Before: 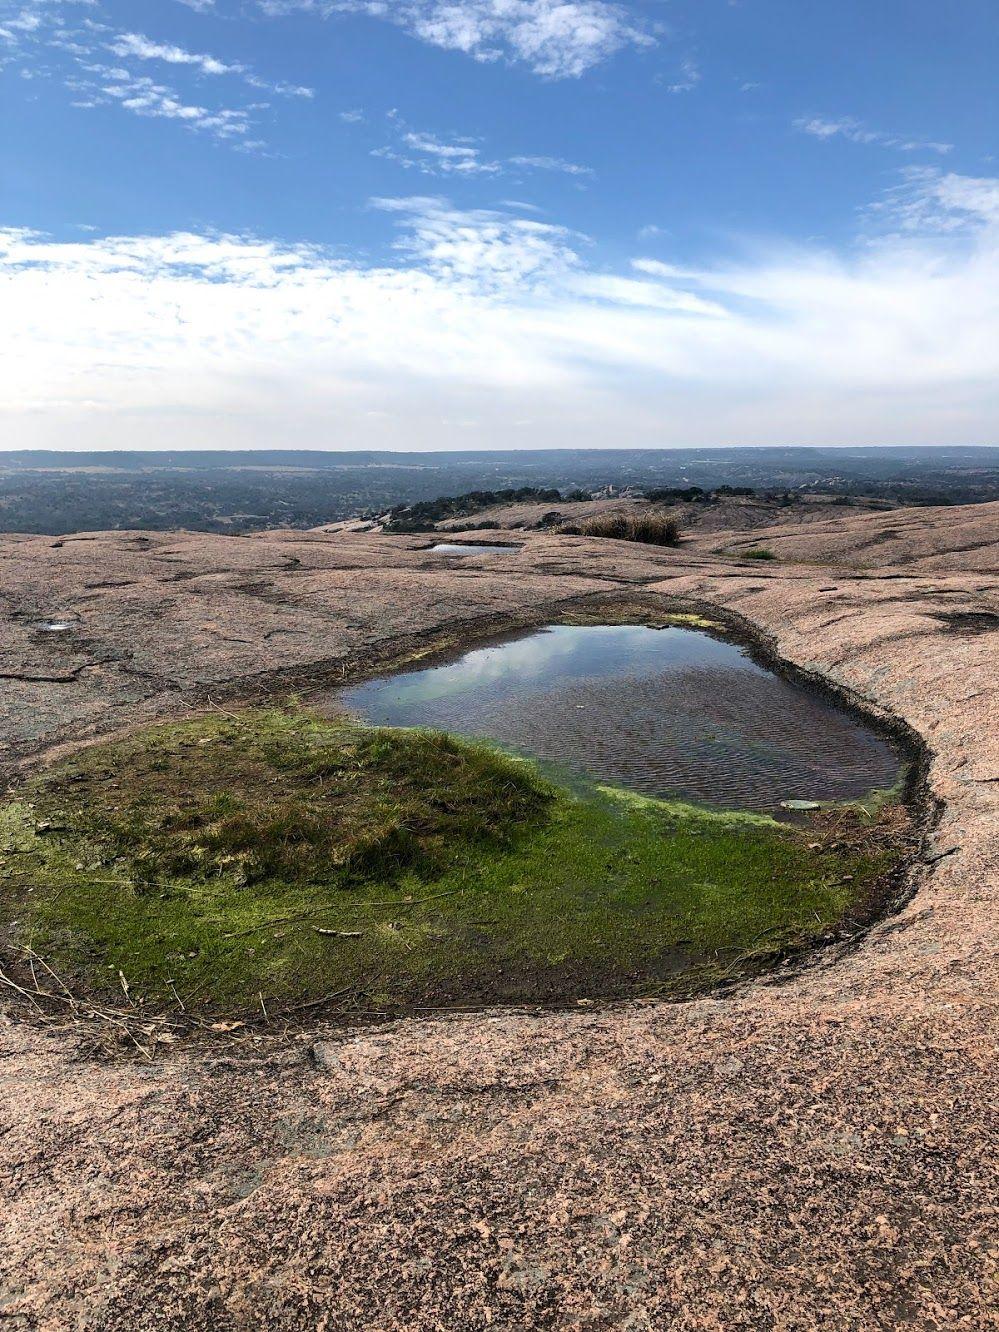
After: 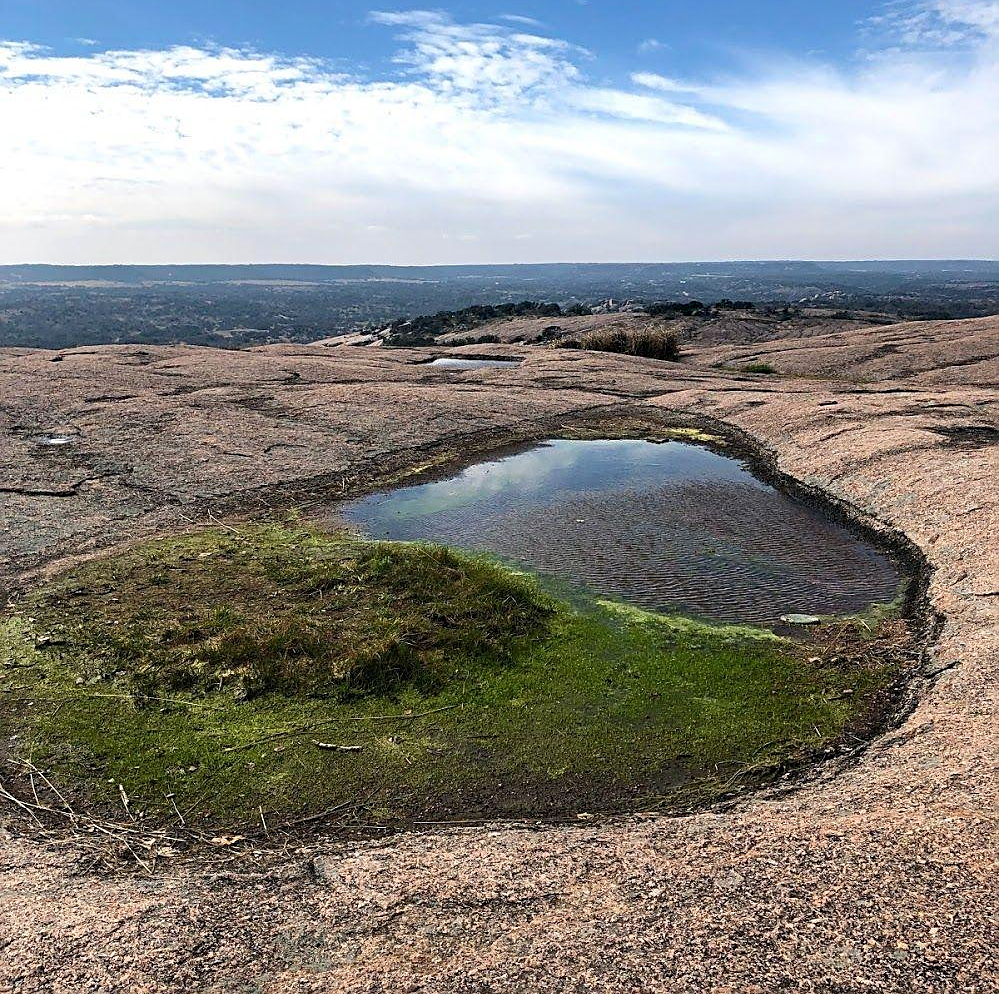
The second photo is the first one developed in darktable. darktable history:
sharpen: on, module defaults
haze removal: compatibility mode true, adaptive false
crop: top 13.975%, bottom 11.355%
